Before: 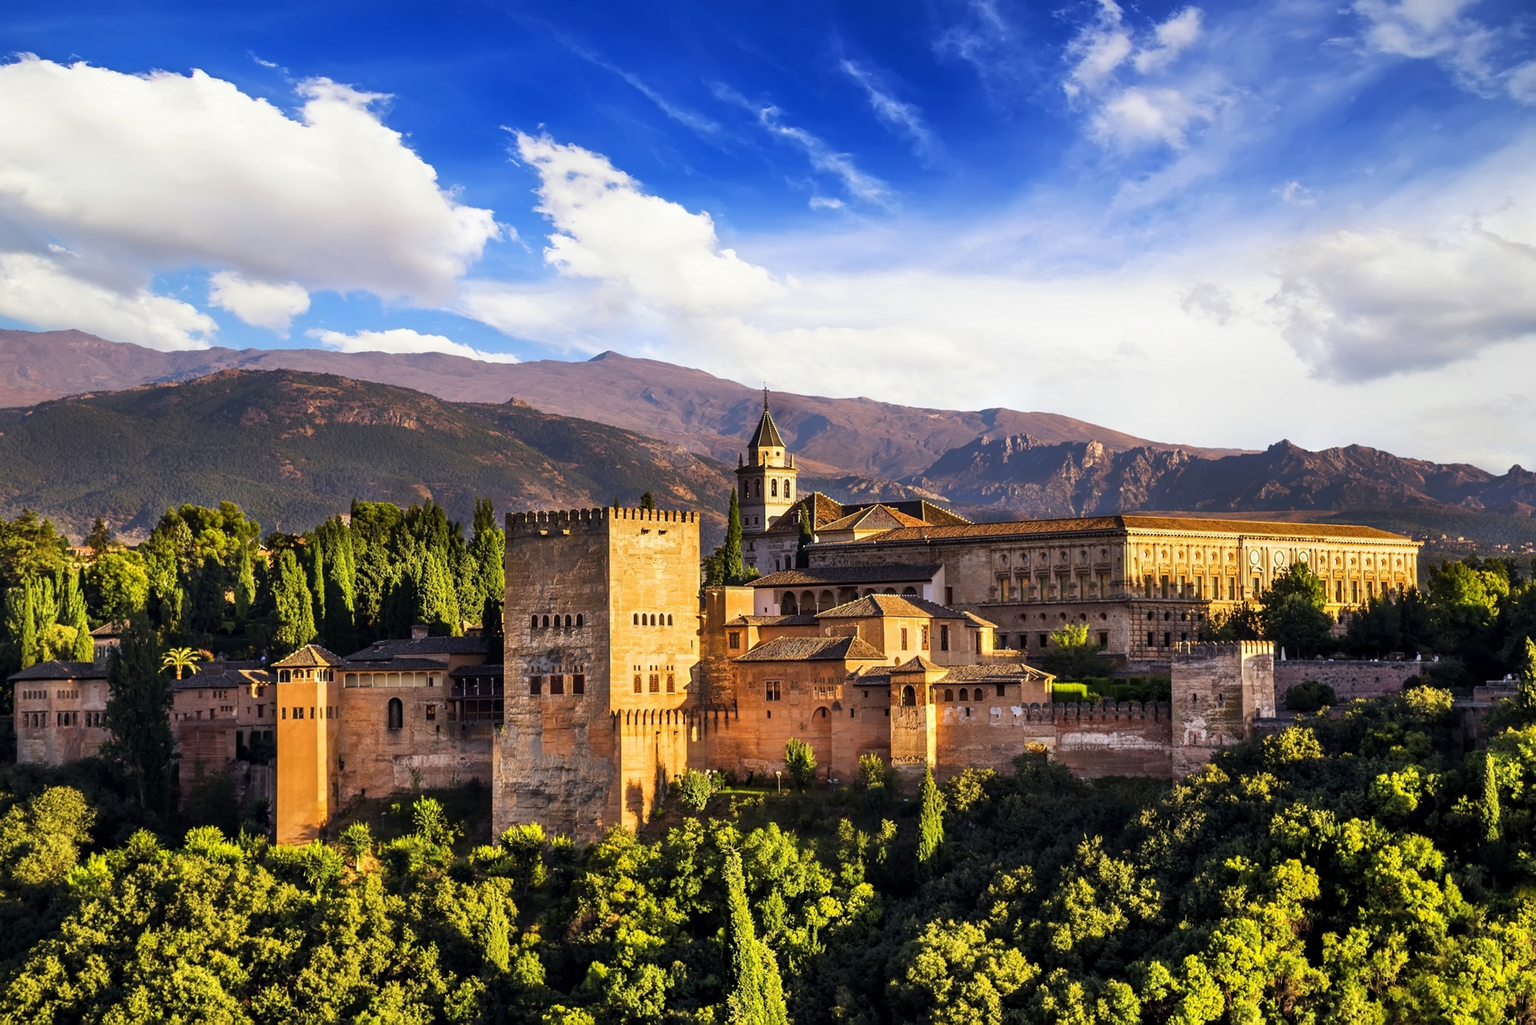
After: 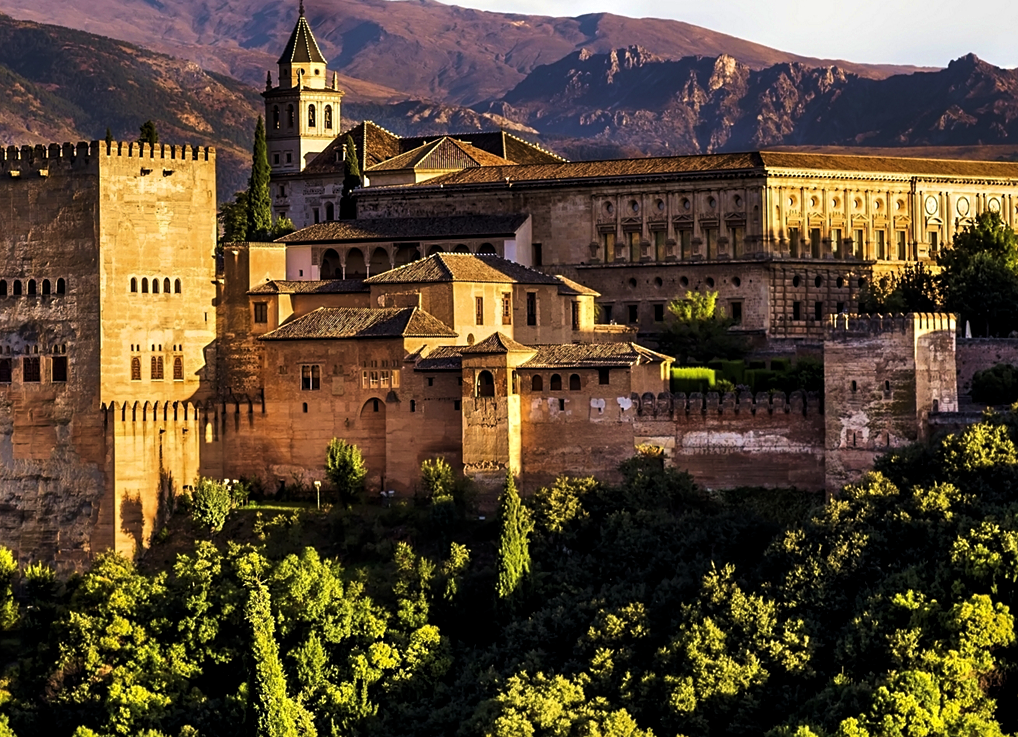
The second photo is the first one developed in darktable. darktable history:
levels: levels [0.029, 0.545, 0.971]
crop: left 34.67%, top 38.898%, right 13.898%, bottom 5.281%
local contrast: mode bilateral grid, contrast 16, coarseness 35, detail 104%, midtone range 0.2
sharpen: amount 0.211
velvia: strength 44.7%
